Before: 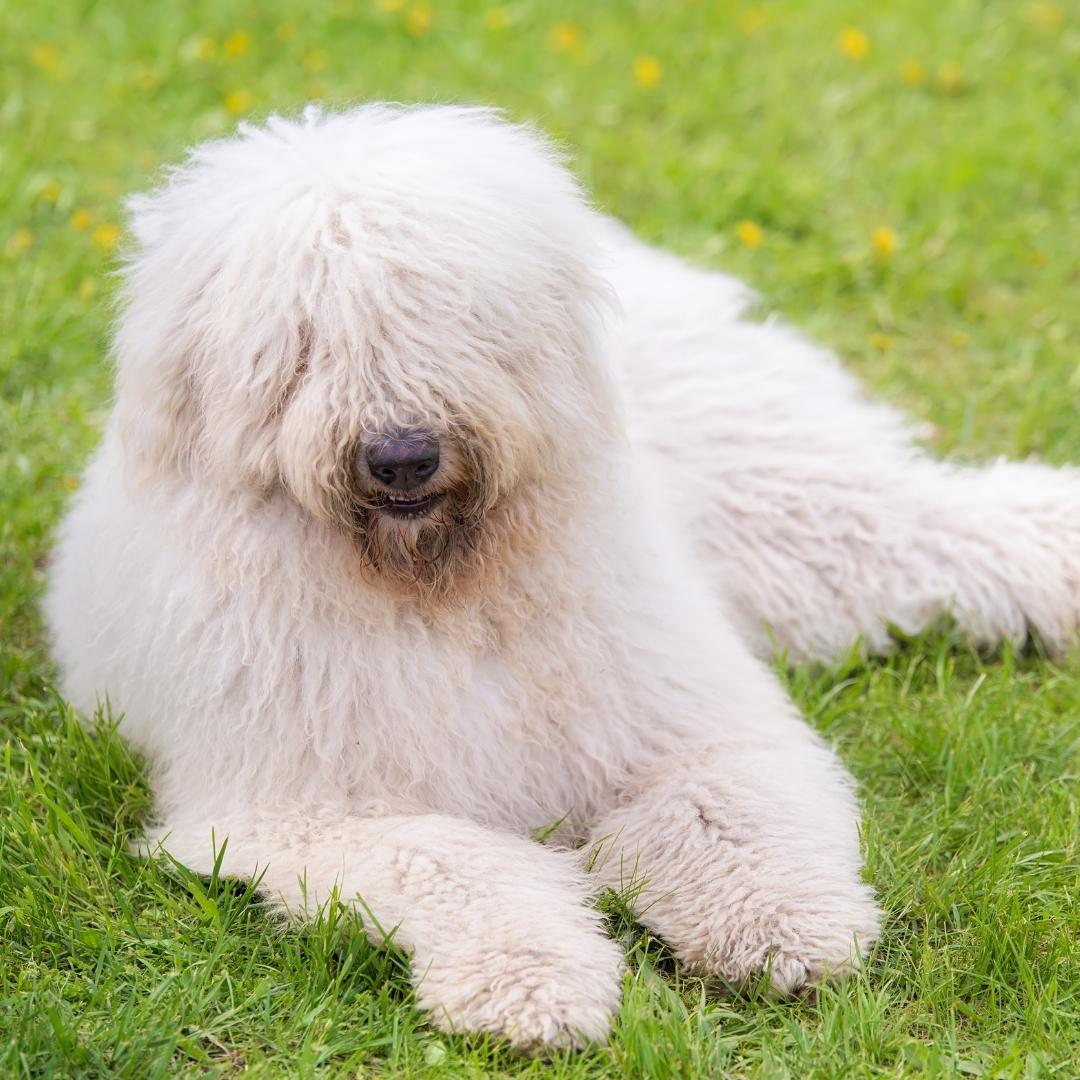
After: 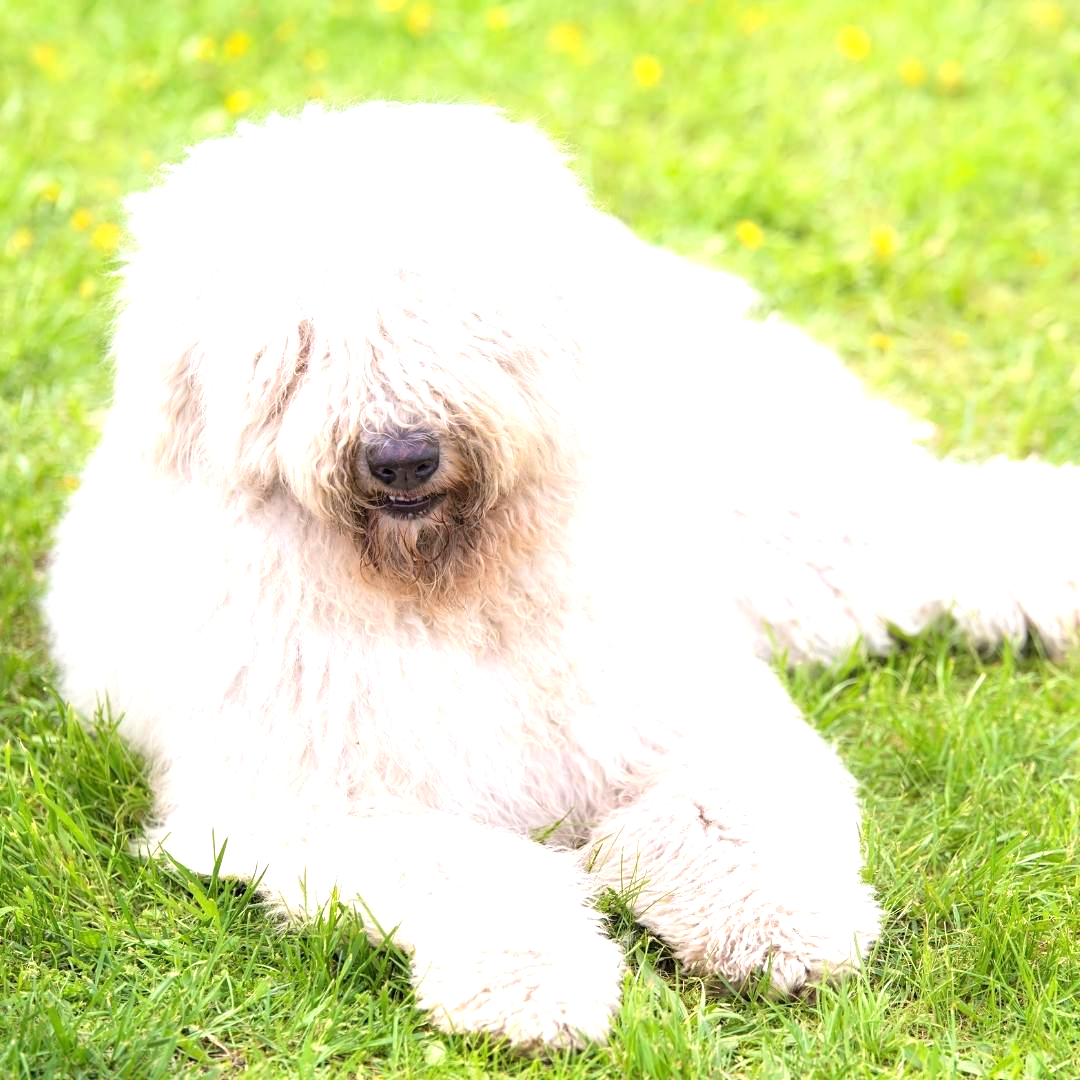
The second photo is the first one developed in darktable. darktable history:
exposure: exposure 0.943 EV, compensate highlight preservation false
levels: mode automatic
